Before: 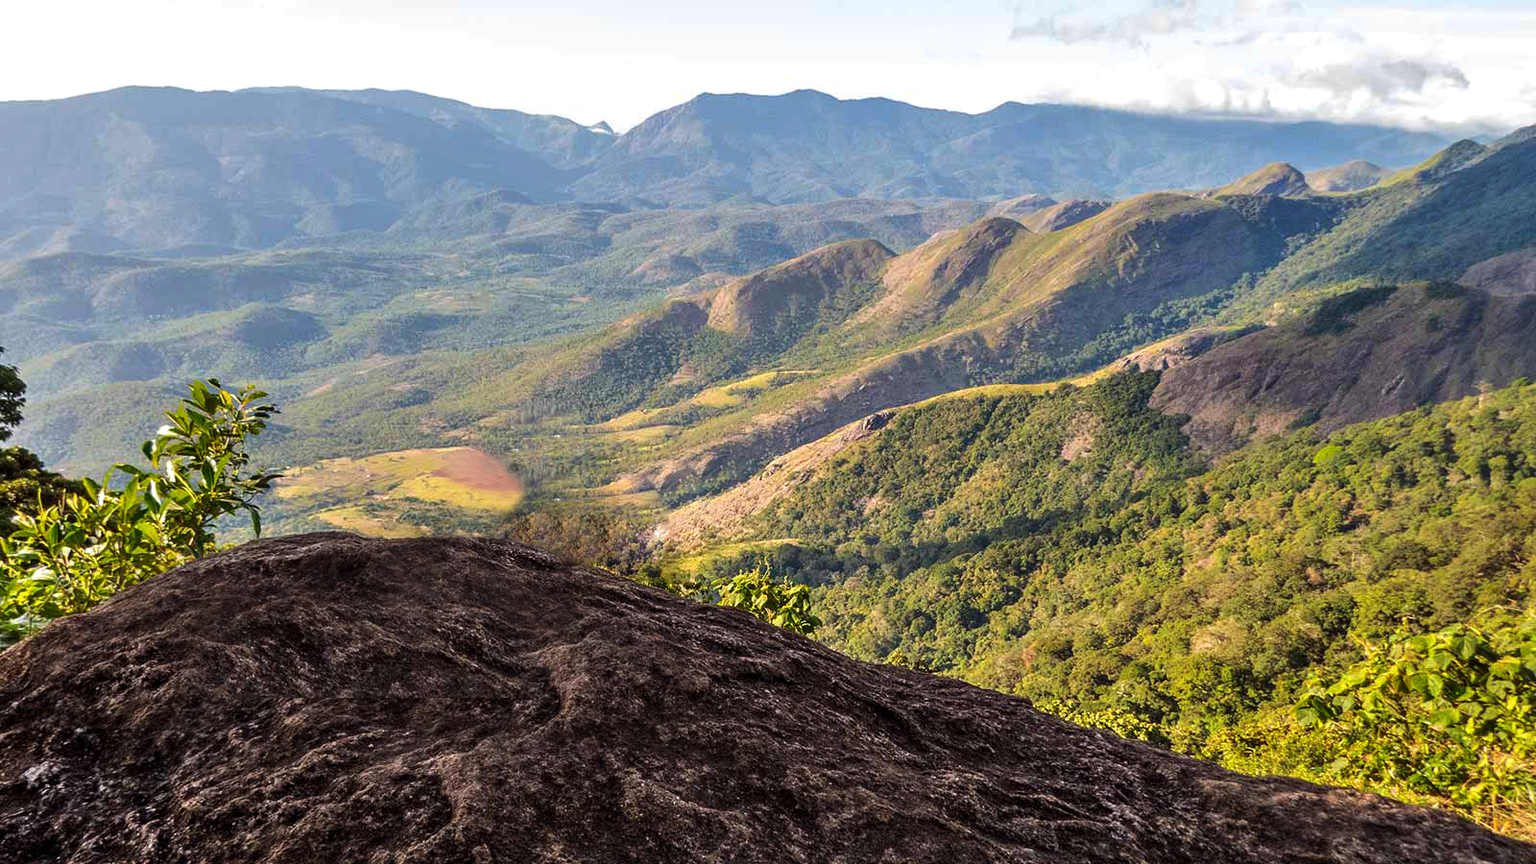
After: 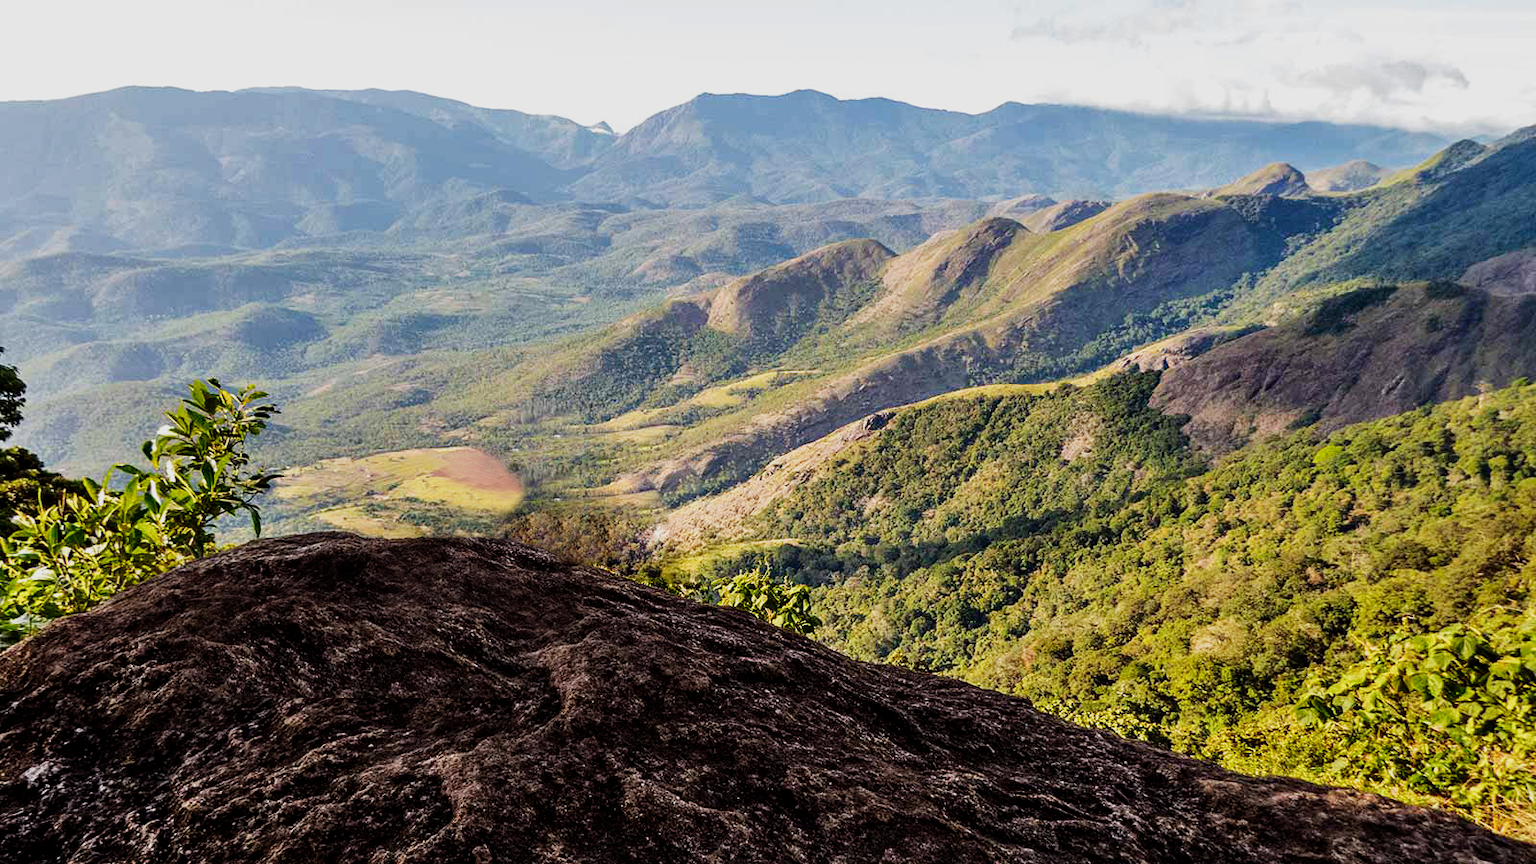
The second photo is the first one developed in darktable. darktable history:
filmic rgb: black relative exposure -16 EV, white relative exposure 5.31 EV, hardness 5.9, contrast 1.25, preserve chrominance no, color science v5 (2021)
contrast brightness saturation: saturation -0.05
